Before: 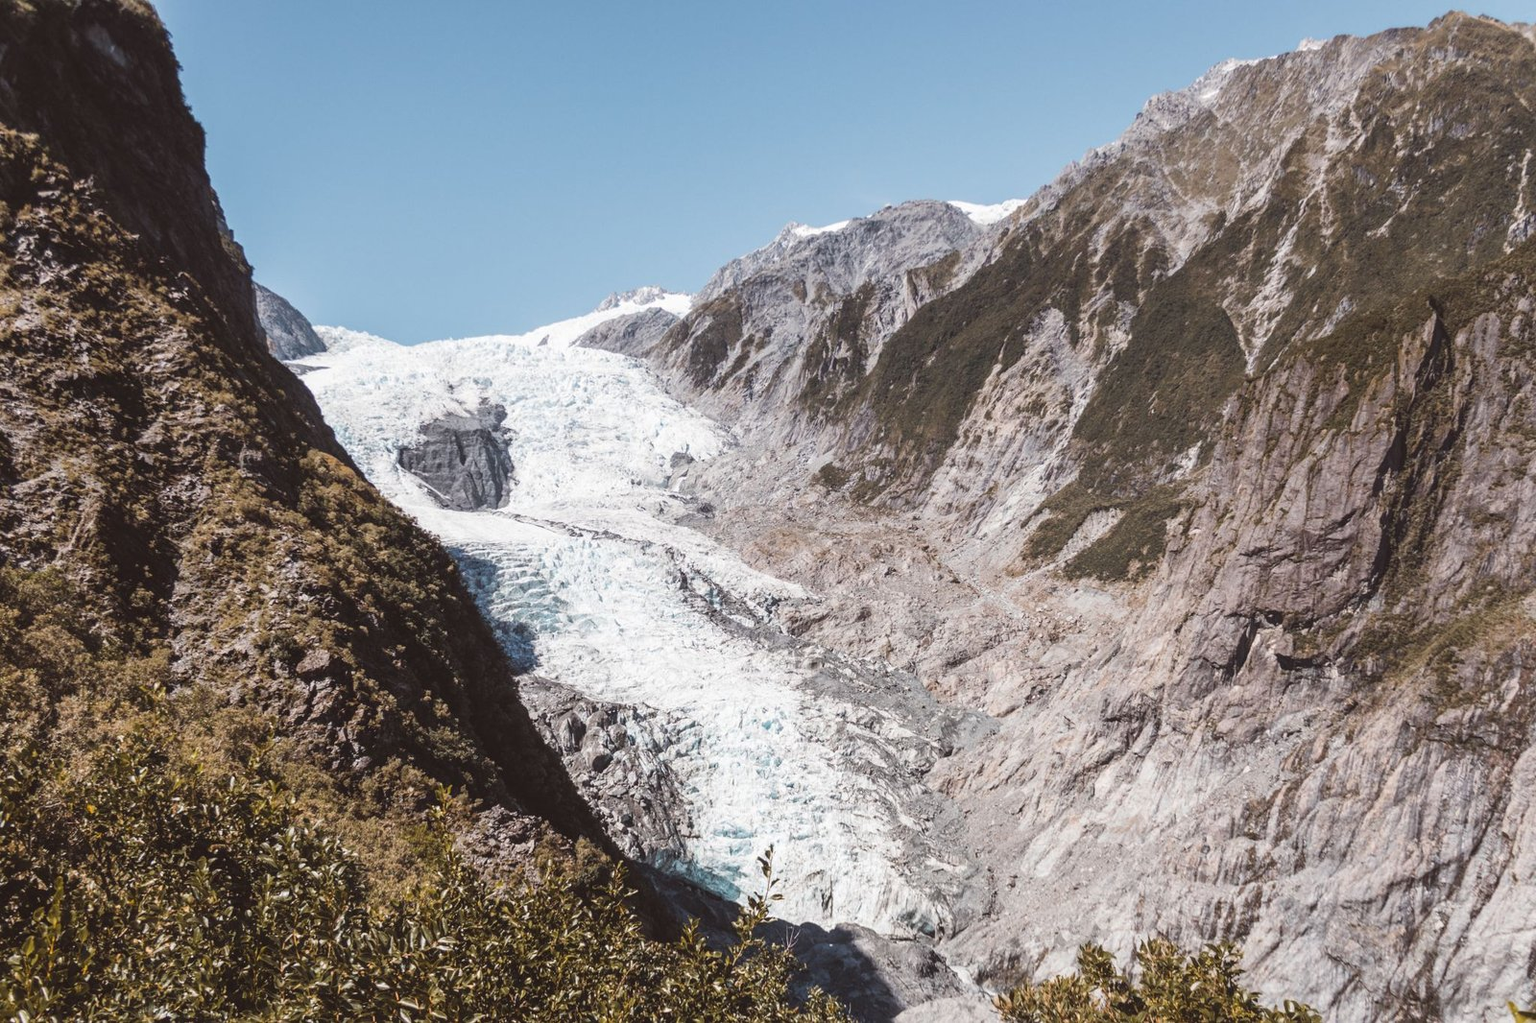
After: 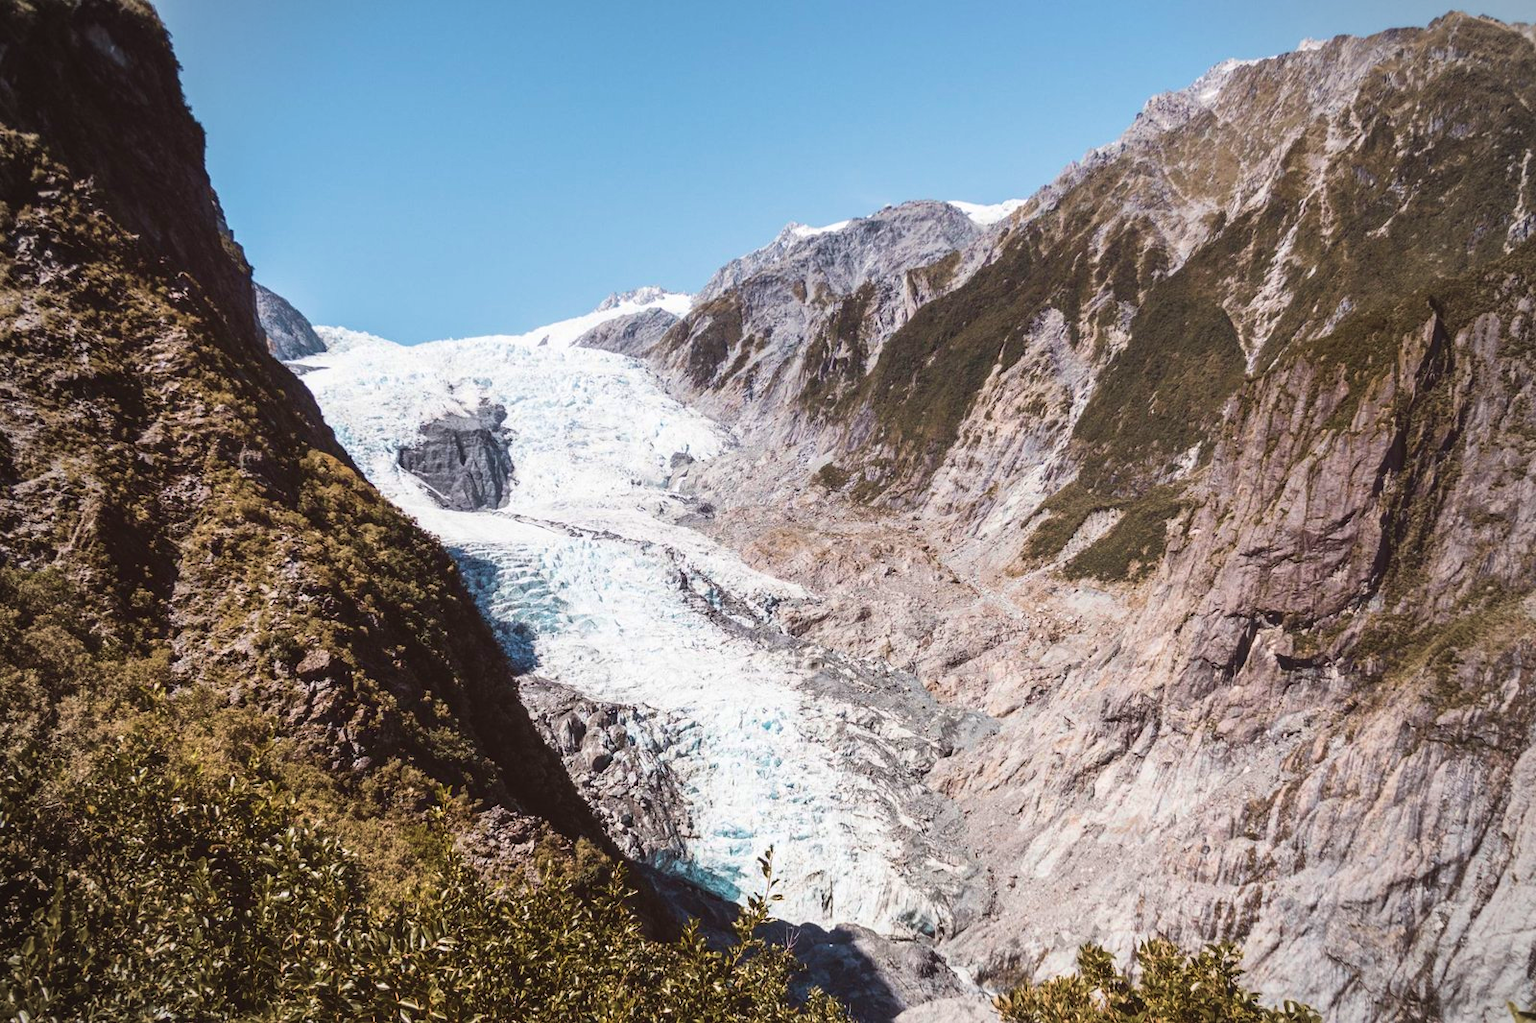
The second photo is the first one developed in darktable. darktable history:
velvia: strength 45%
vignetting: fall-off radius 60.92%
tone curve: curves: ch0 [(0, 0) (0.003, 0.01) (0.011, 0.015) (0.025, 0.023) (0.044, 0.037) (0.069, 0.055) (0.1, 0.08) (0.136, 0.114) (0.177, 0.155) (0.224, 0.201) (0.277, 0.254) (0.335, 0.319) (0.399, 0.387) (0.468, 0.459) (0.543, 0.544) (0.623, 0.634) (0.709, 0.731) (0.801, 0.827) (0.898, 0.921) (1, 1)], color space Lab, independent channels, preserve colors none
